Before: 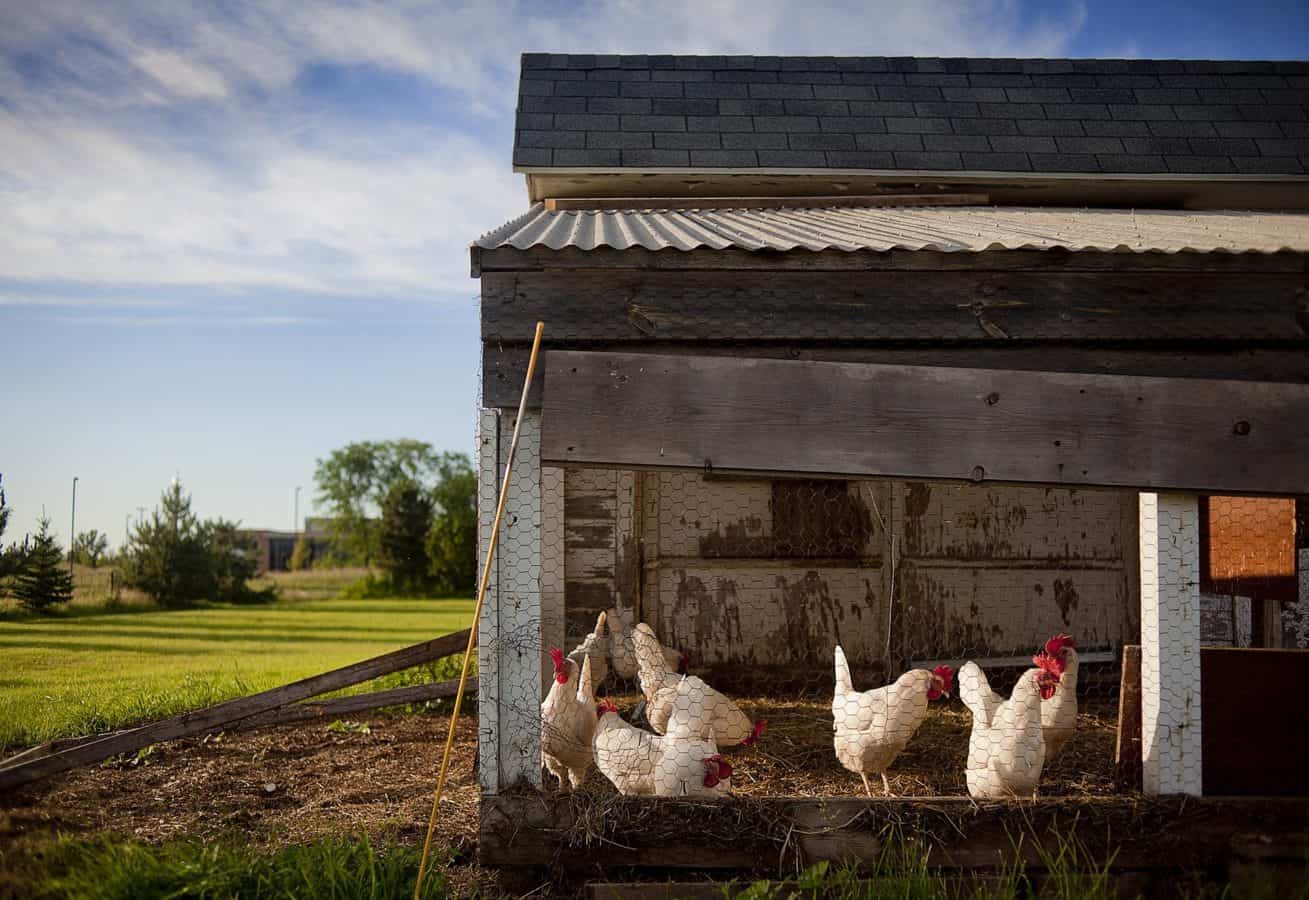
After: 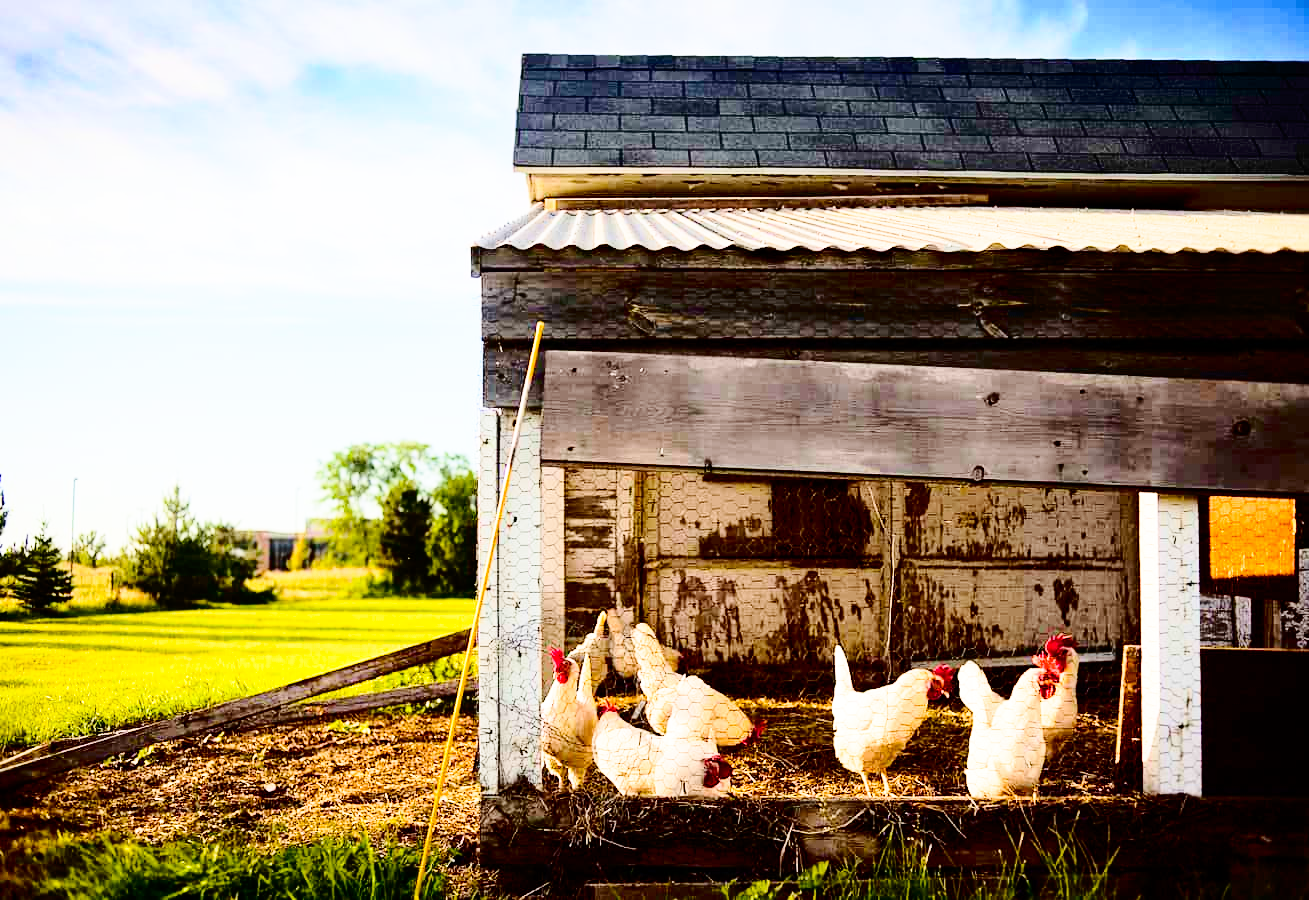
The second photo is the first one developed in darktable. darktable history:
color balance rgb: perceptual saturation grading › global saturation 35%, perceptual saturation grading › highlights -30%, perceptual saturation grading › shadows 35%, perceptual brilliance grading › global brilliance 3%, perceptual brilliance grading › highlights -3%, perceptual brilliance grading › shadows 3%
base curve: curves: ch0 [(0, 0) (0.012, 0.01) (0.073, 0.168) (0.31, 0.711) (0.645, 0.957) (1, 1)], preserve colors none
tone curve: curves: ch0 [(0, 0) (0.003, 0.001) (0.011, 0.004) (0.025, 0.009) (0.044, 0.016) (0.069, 0.025) (0.1, 0.036) (0.136, 0.059) (0.177, 0.103) (0.224, 0.175) (0.277, 0.274) (0.335, 0.395) (0.399, 0.52) (0.468, 0.635) (0.543, 0.733) (0.623, 0.817) (0.709, 0.888) (0.801, 0.93) (0.898, 0.964) (1, 1)], color space Lab, independent channels, preserve colors none
